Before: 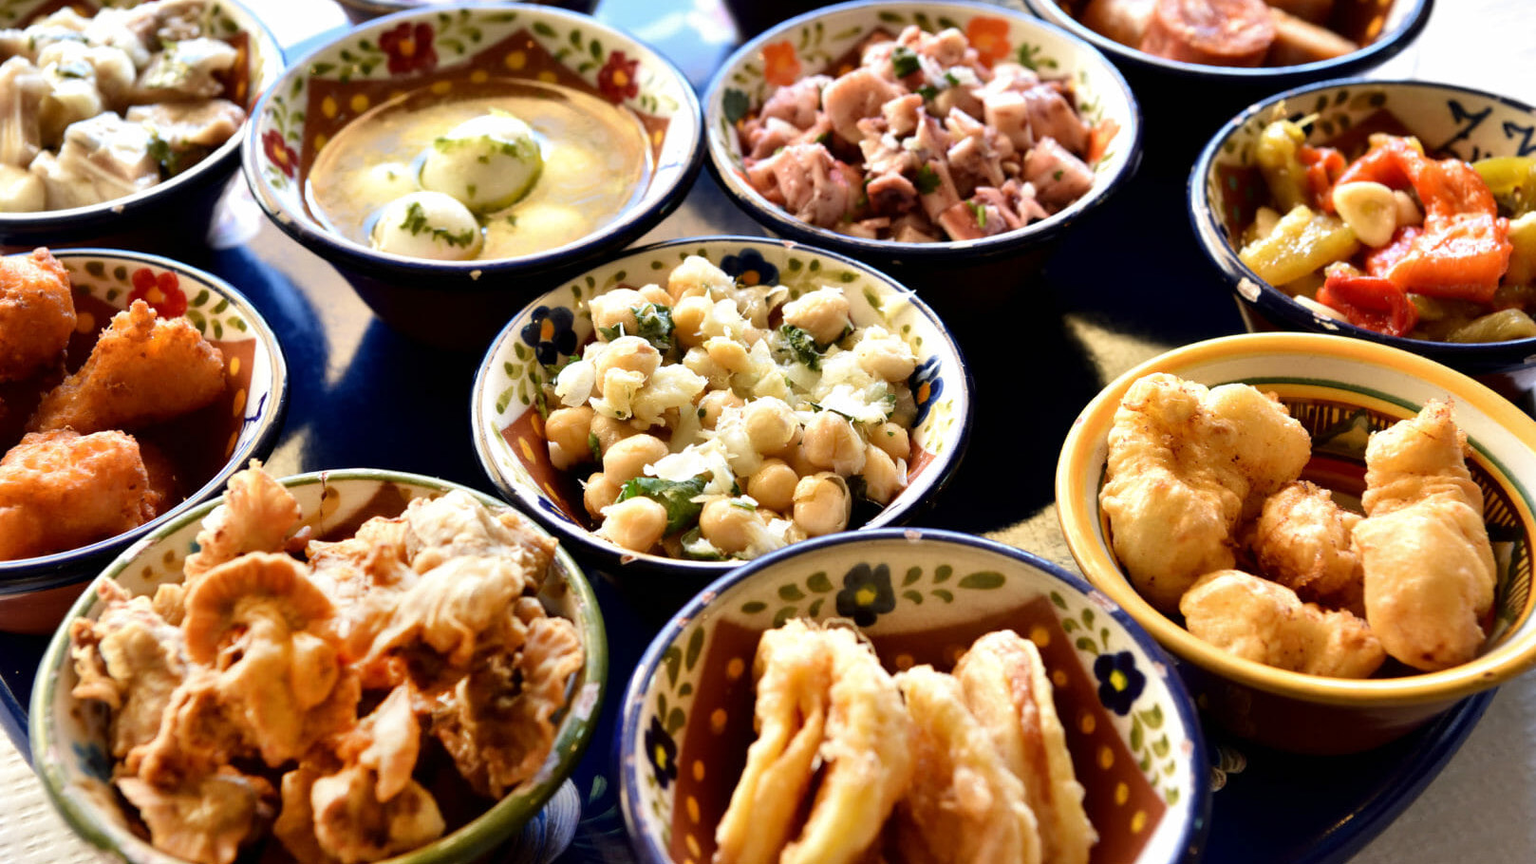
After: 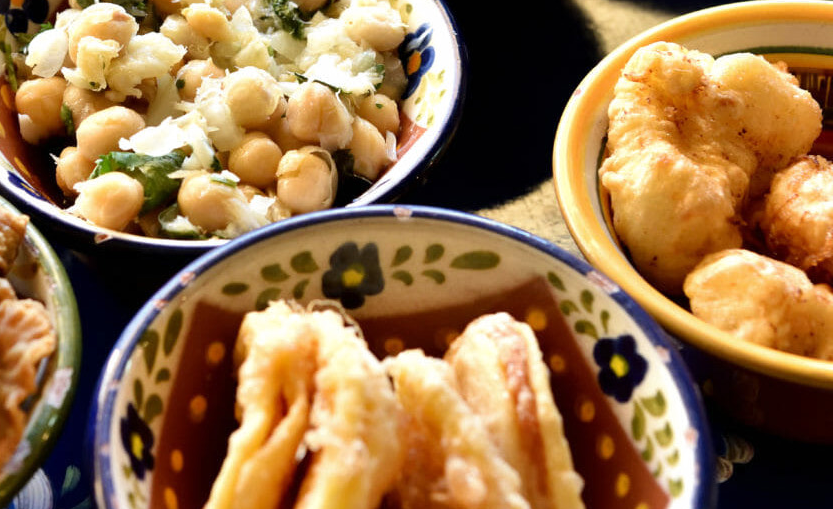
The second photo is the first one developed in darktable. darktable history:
crop: left 34.607%, top 38.64%, right 13.879%, bottom 5.35%
